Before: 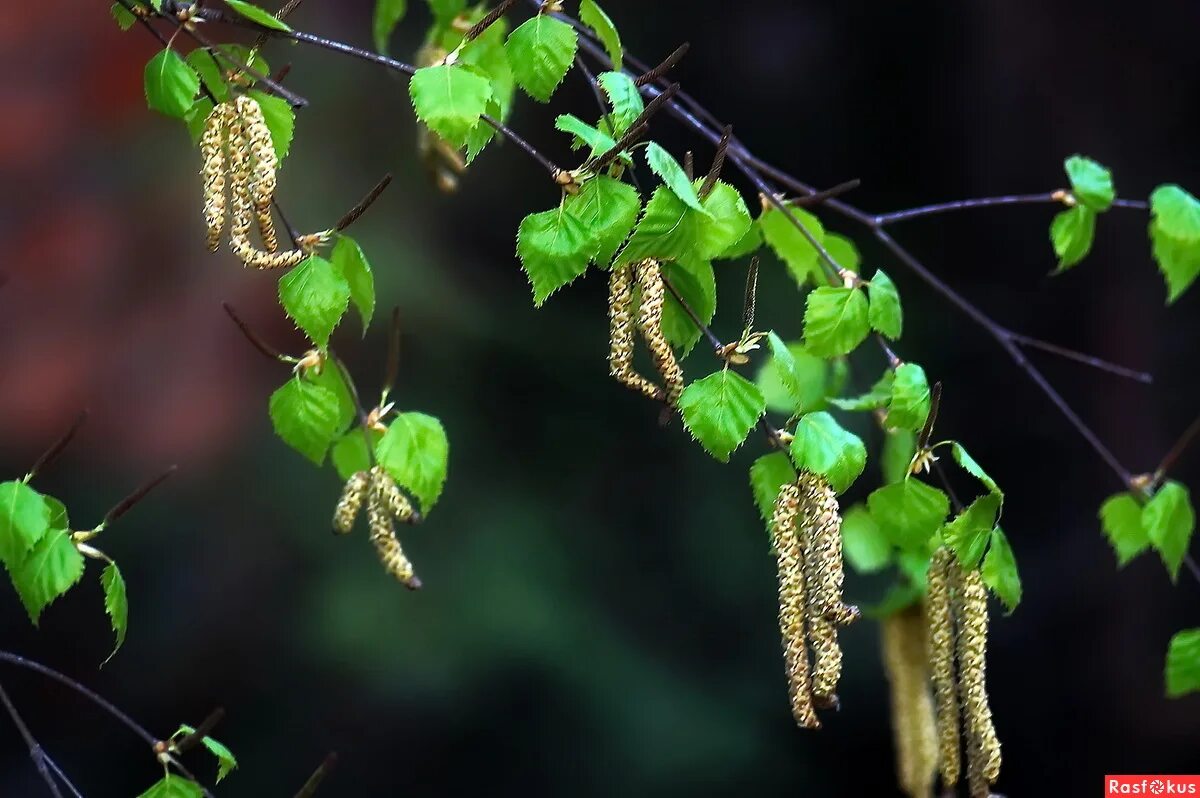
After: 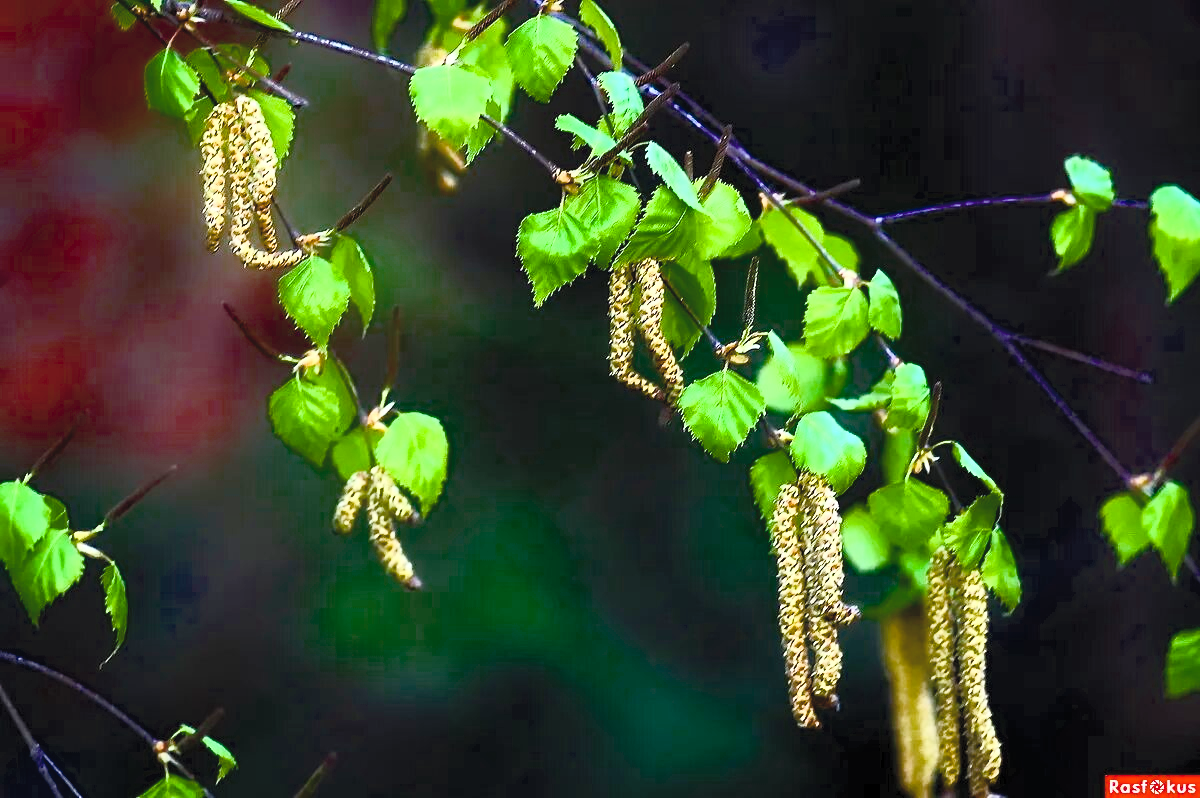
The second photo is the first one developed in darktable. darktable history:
tone equalizer: on, module defaults
contrast brightness saturation: contrast 0.384, brightness 0.528
color balance rgb: perceptual saturation grading › global saturation 20%, perceptual saturation grading › highlights -24.99%, perceptual saturation grading › shadows 49.801%, global vibrance 16.735%, saturation formula JzAzBz (2021)
